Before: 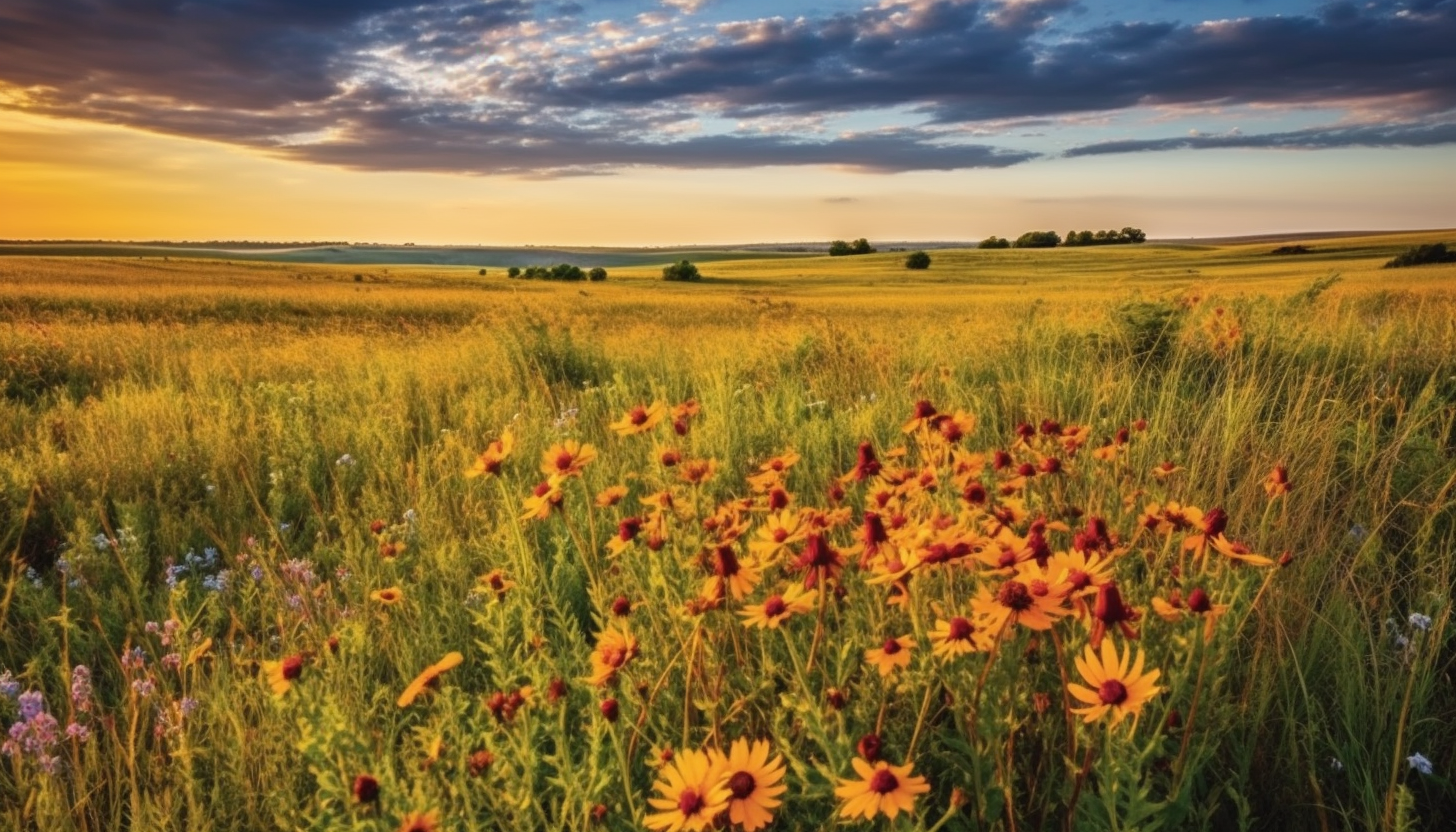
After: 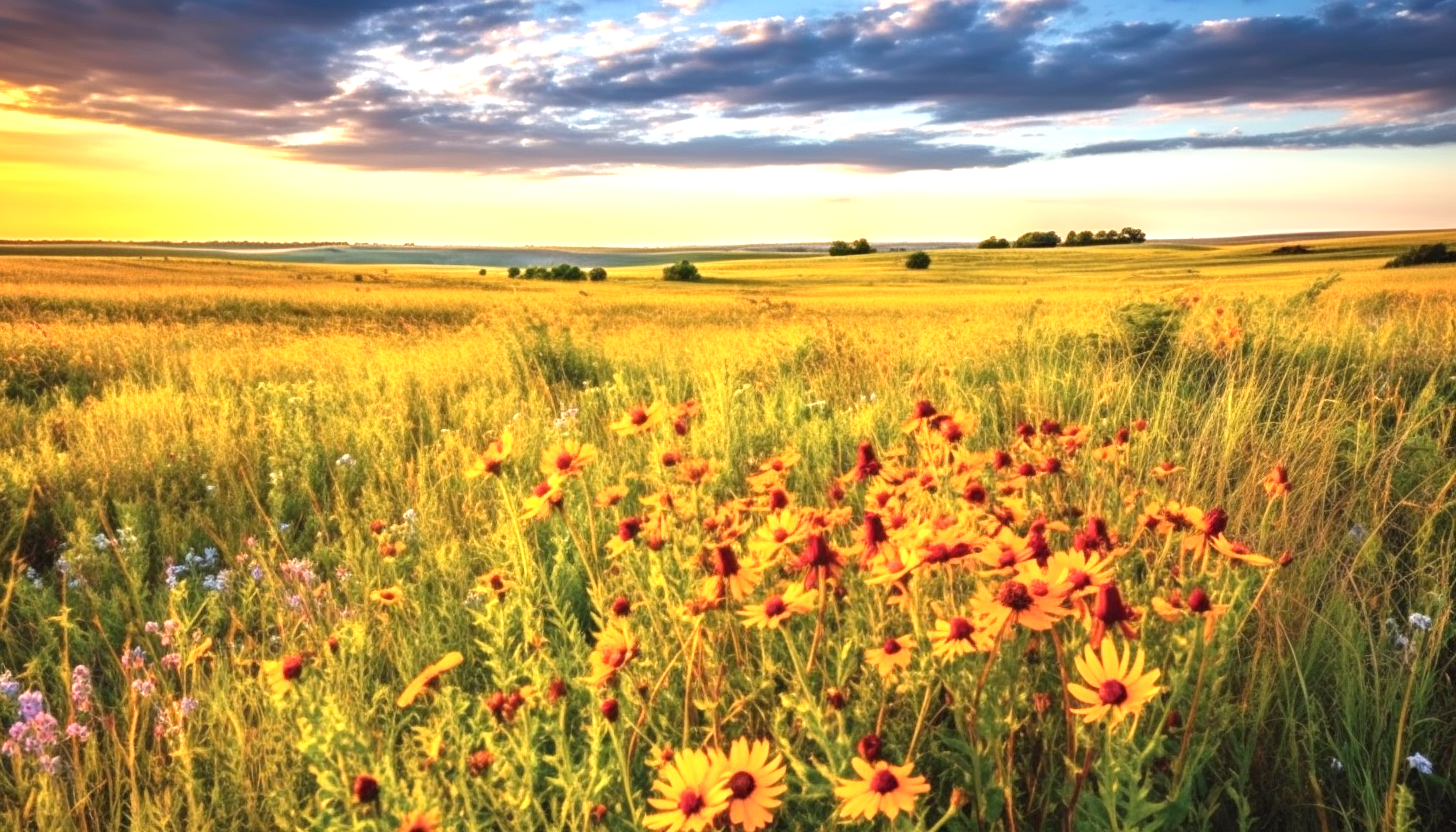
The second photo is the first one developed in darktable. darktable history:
exposure: black level correction 0.001, exposure 1.12 EV, compensate highlight preservation false
